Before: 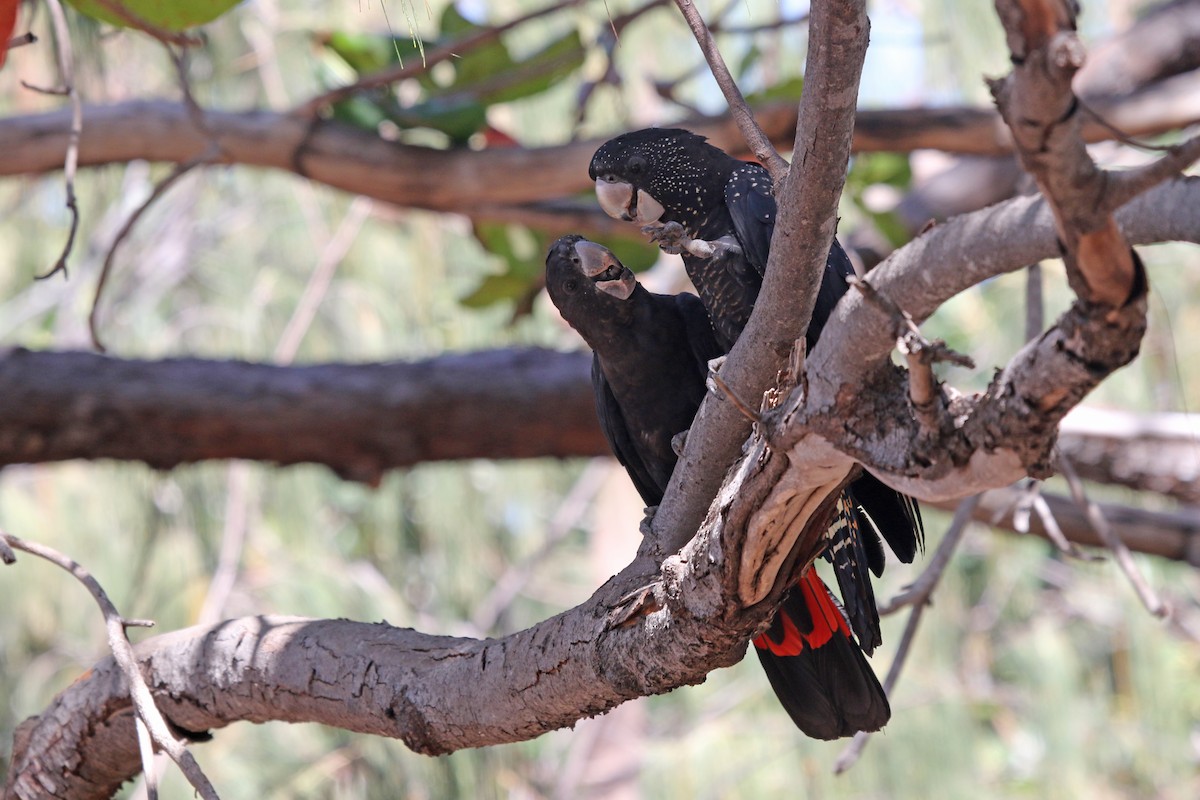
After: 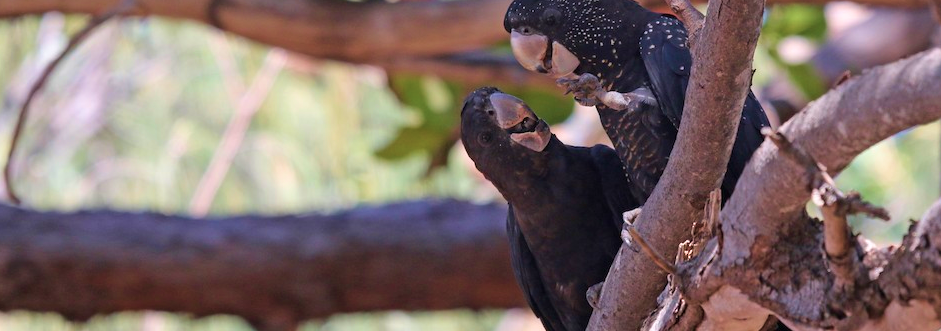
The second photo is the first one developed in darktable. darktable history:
crop: left 7.098%, top 18.55%, right 14.461%, bottom 39.992%
velvia: strength 55.86%
